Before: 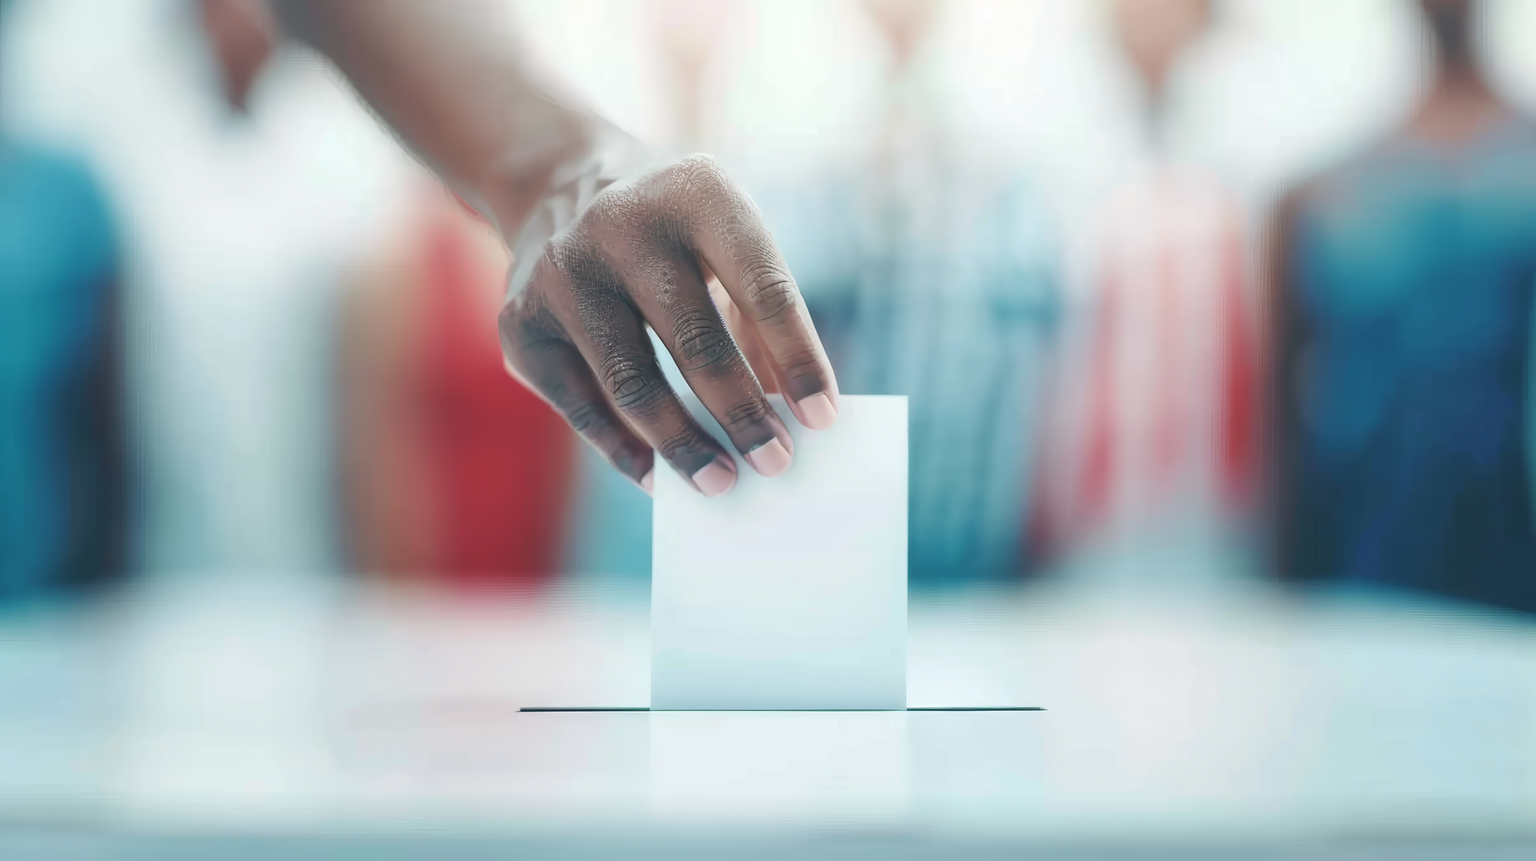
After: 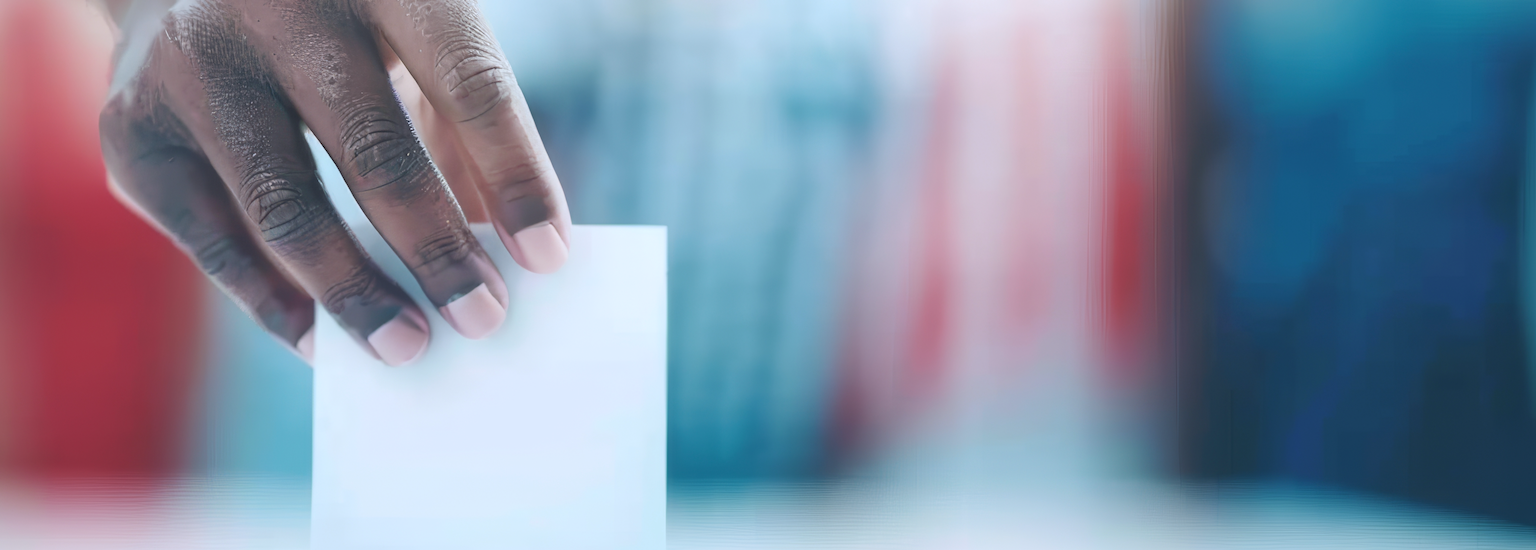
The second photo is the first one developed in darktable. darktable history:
color calibration: illuminant as shot in camera, x 0.358, y 0.373, temperature 4628.91 K
crop and rotate: left 27.797%, top 27.044%, bottom 26.761%
